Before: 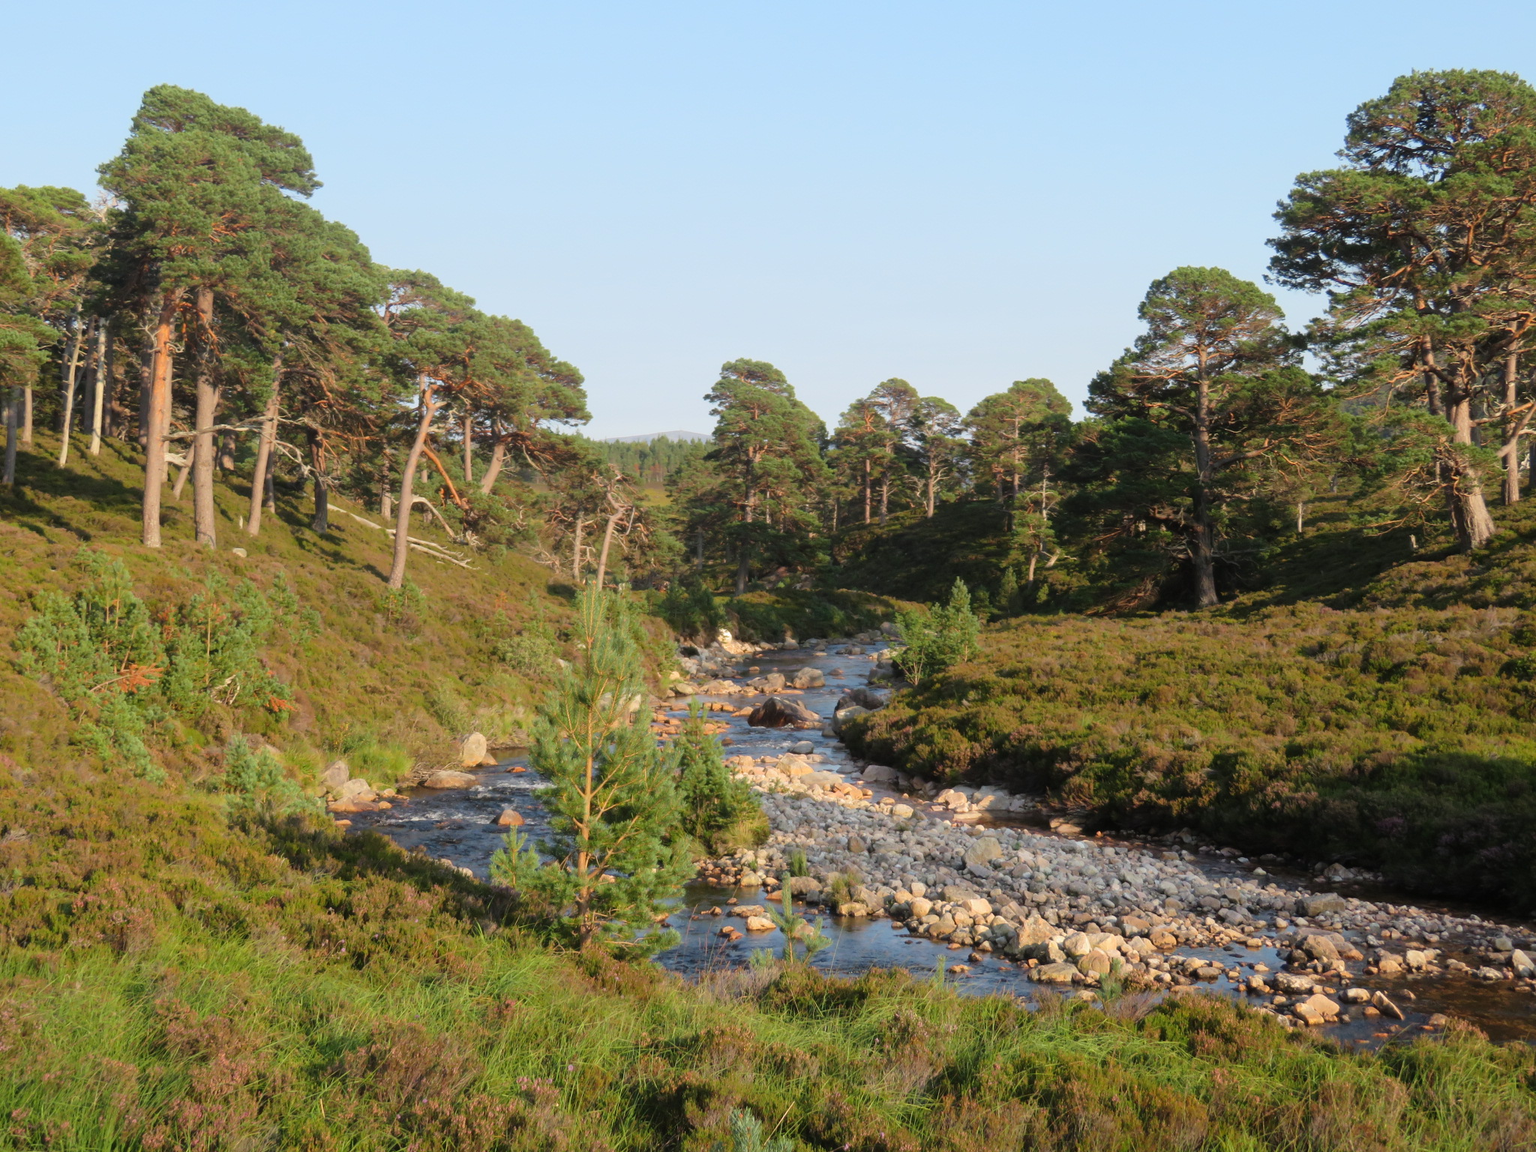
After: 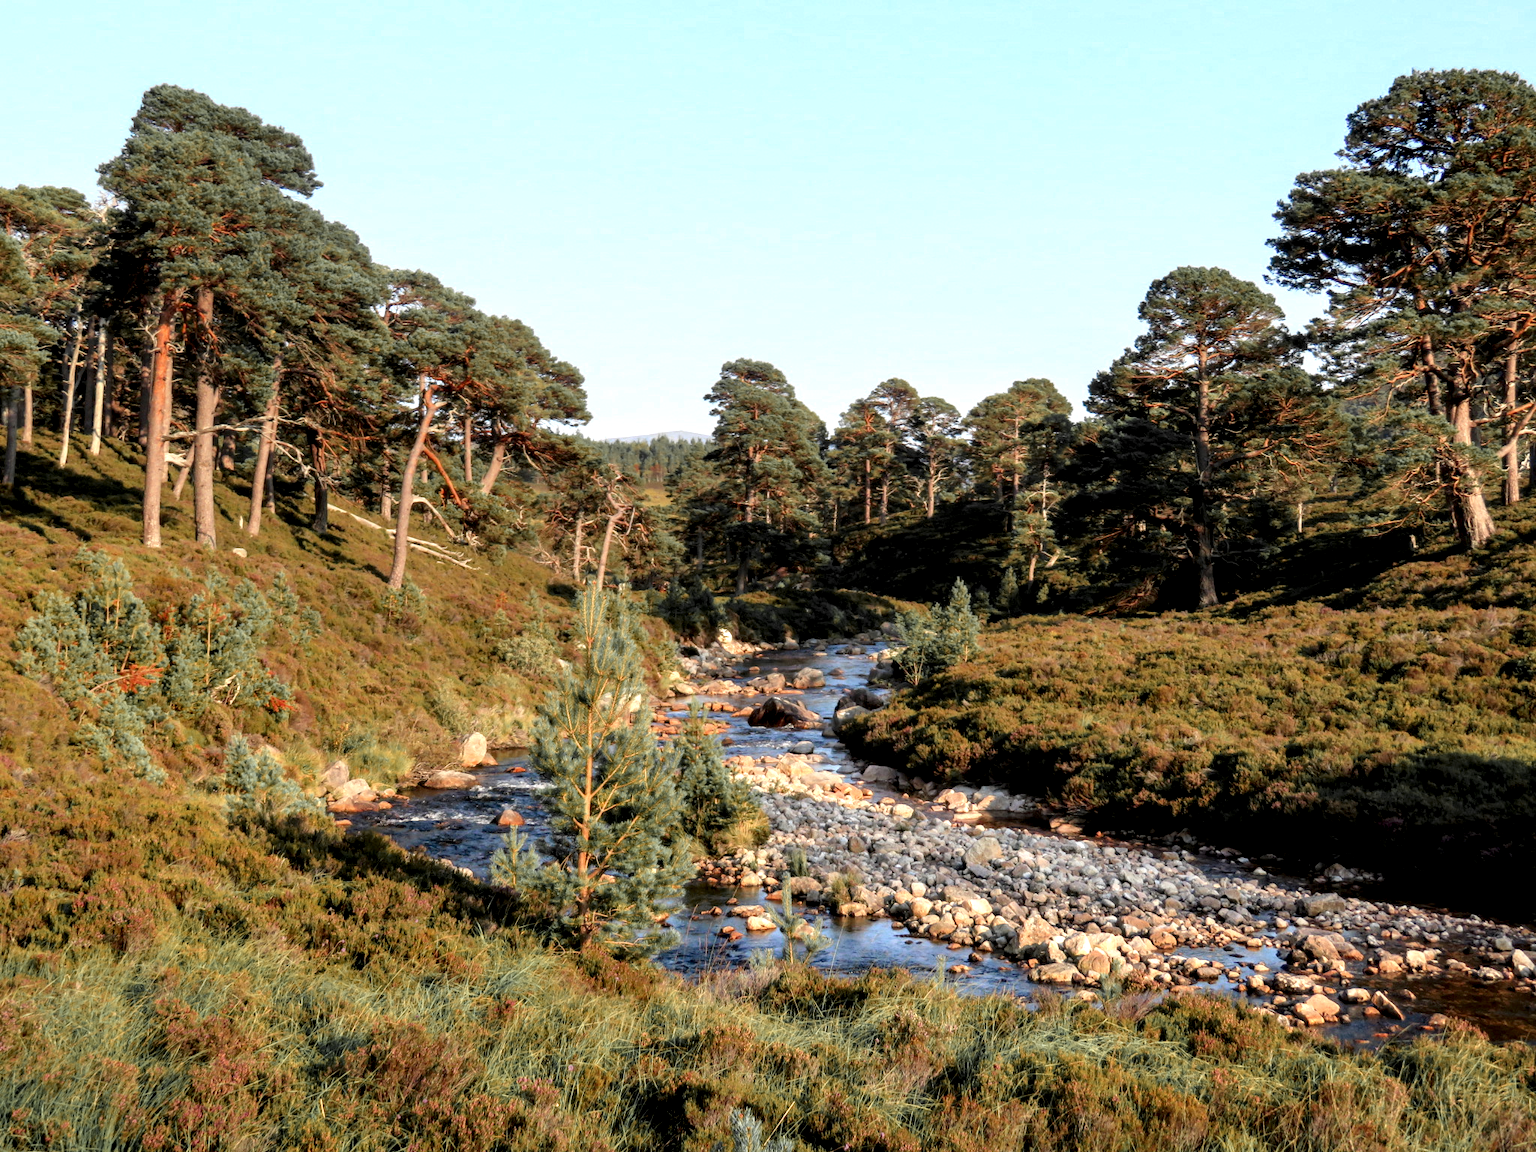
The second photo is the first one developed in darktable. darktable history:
local contrast: highlights 80%, shadows 57%, detail 175%, midtone range 0.602
color zones: curves: ch0 [(0, 0.363) (0.128, 0.373) (0.25, 0.5) (0.402, 0.407) (0.521, 0.525) (0.63, 0.559) (0.729, 0.662) (0.867, 0.471)]; ch1 [(0, 0.515) (0.136, 0.618) (0.25, 0.5) (0.378, 0) (0.516, 0) (0.622, 0.593) (0.737, 0.819) (0.87, 0.593)]; ch2 [(0, 0.529) (0.128, 0.471) (0.282, 0.451) (0.386, 0.662) (0.516, 0.525) (0.633, 0.554) (0.75, 0.62) (0.875, 0.441)]
